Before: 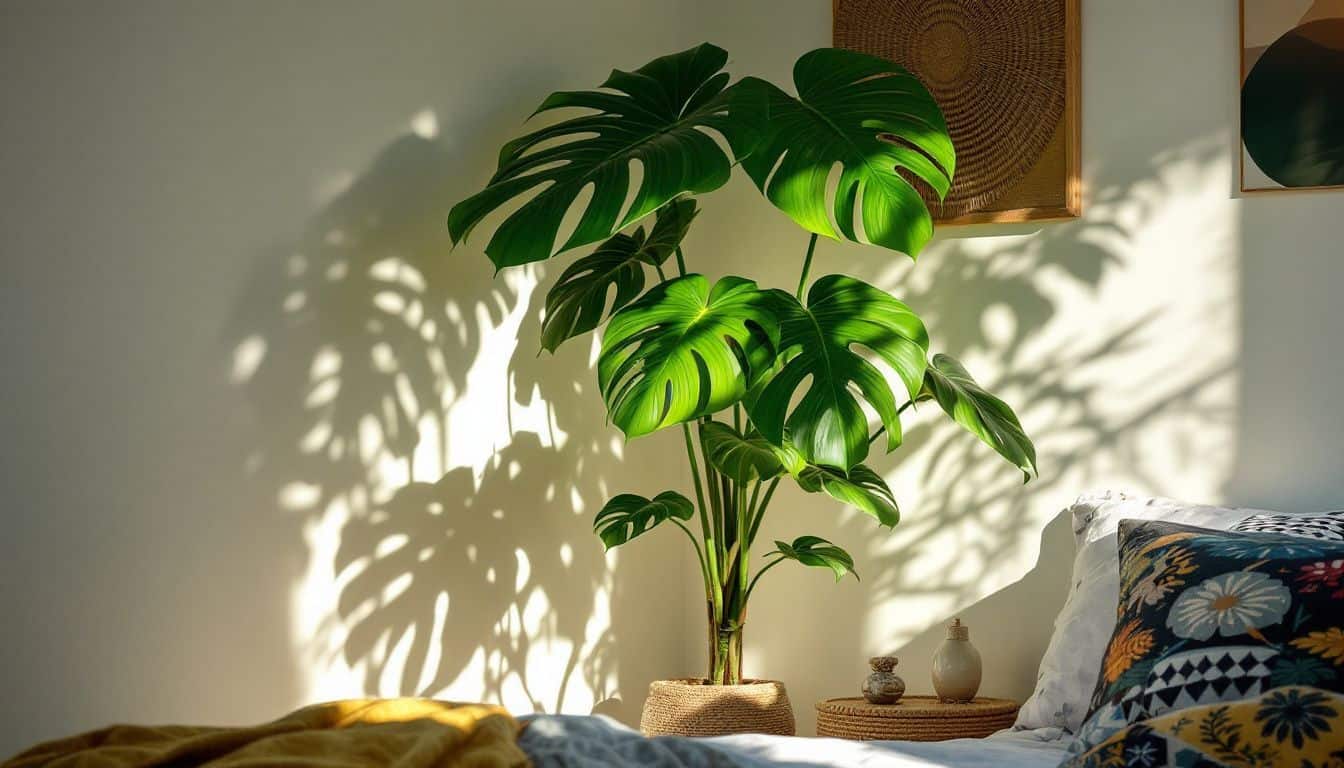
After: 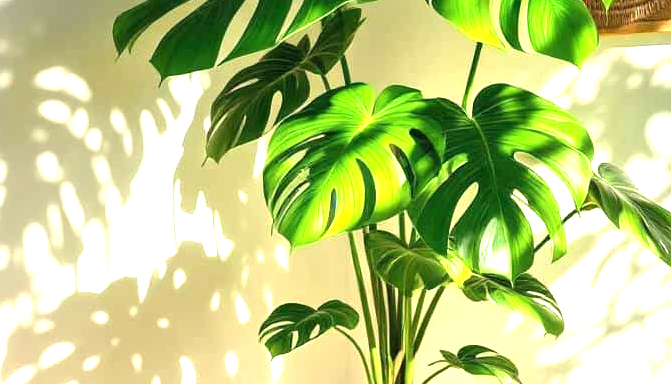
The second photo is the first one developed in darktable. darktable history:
exposure: black level correction 0, exposure 1.4 EV, compensate highlight preservation false
crop: left 25%, top 25%, right 25%, bottom 25%
